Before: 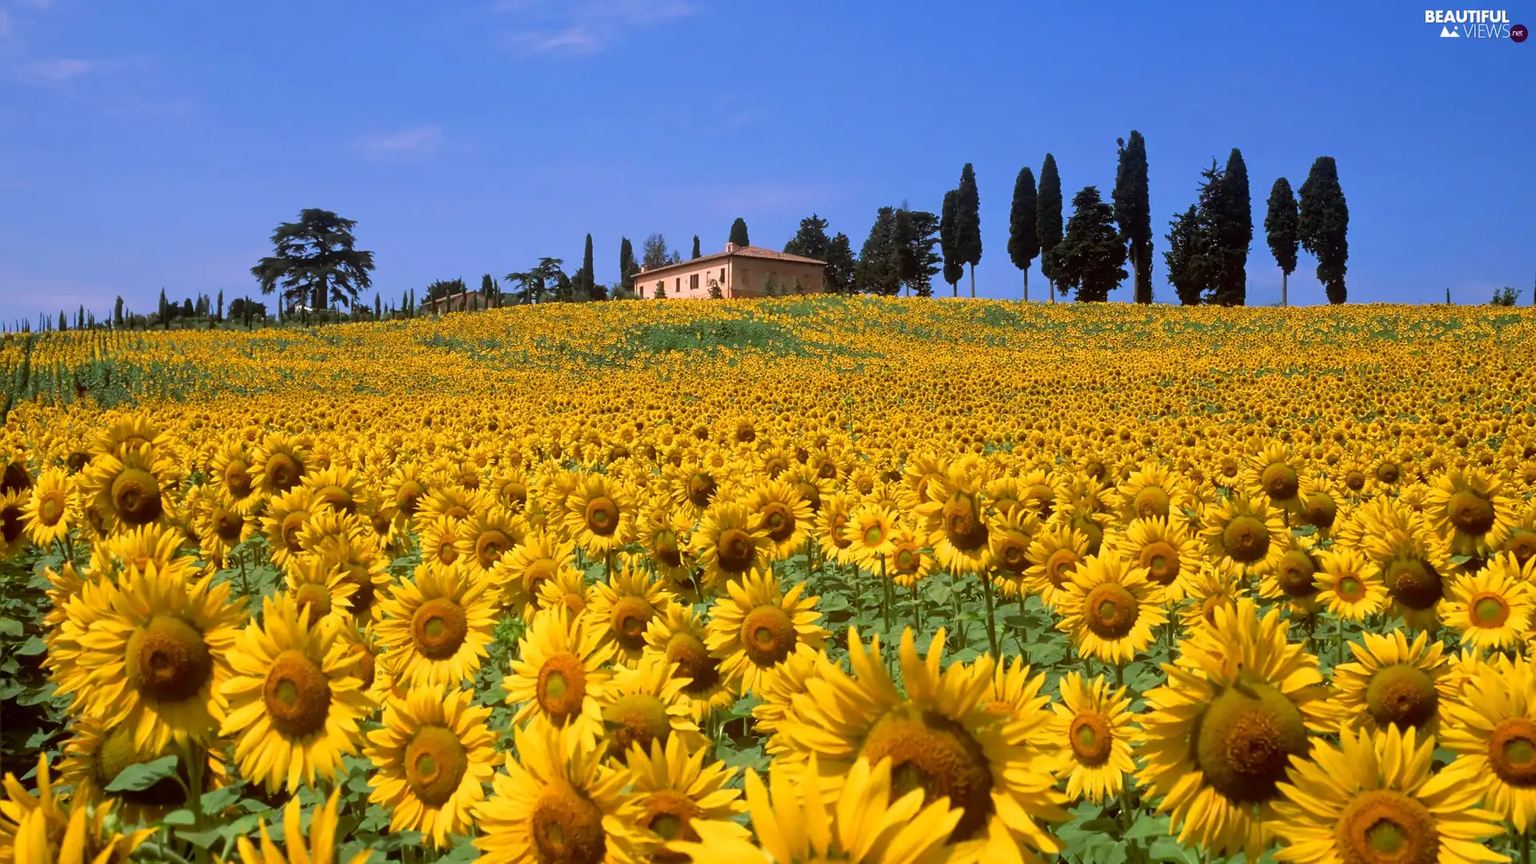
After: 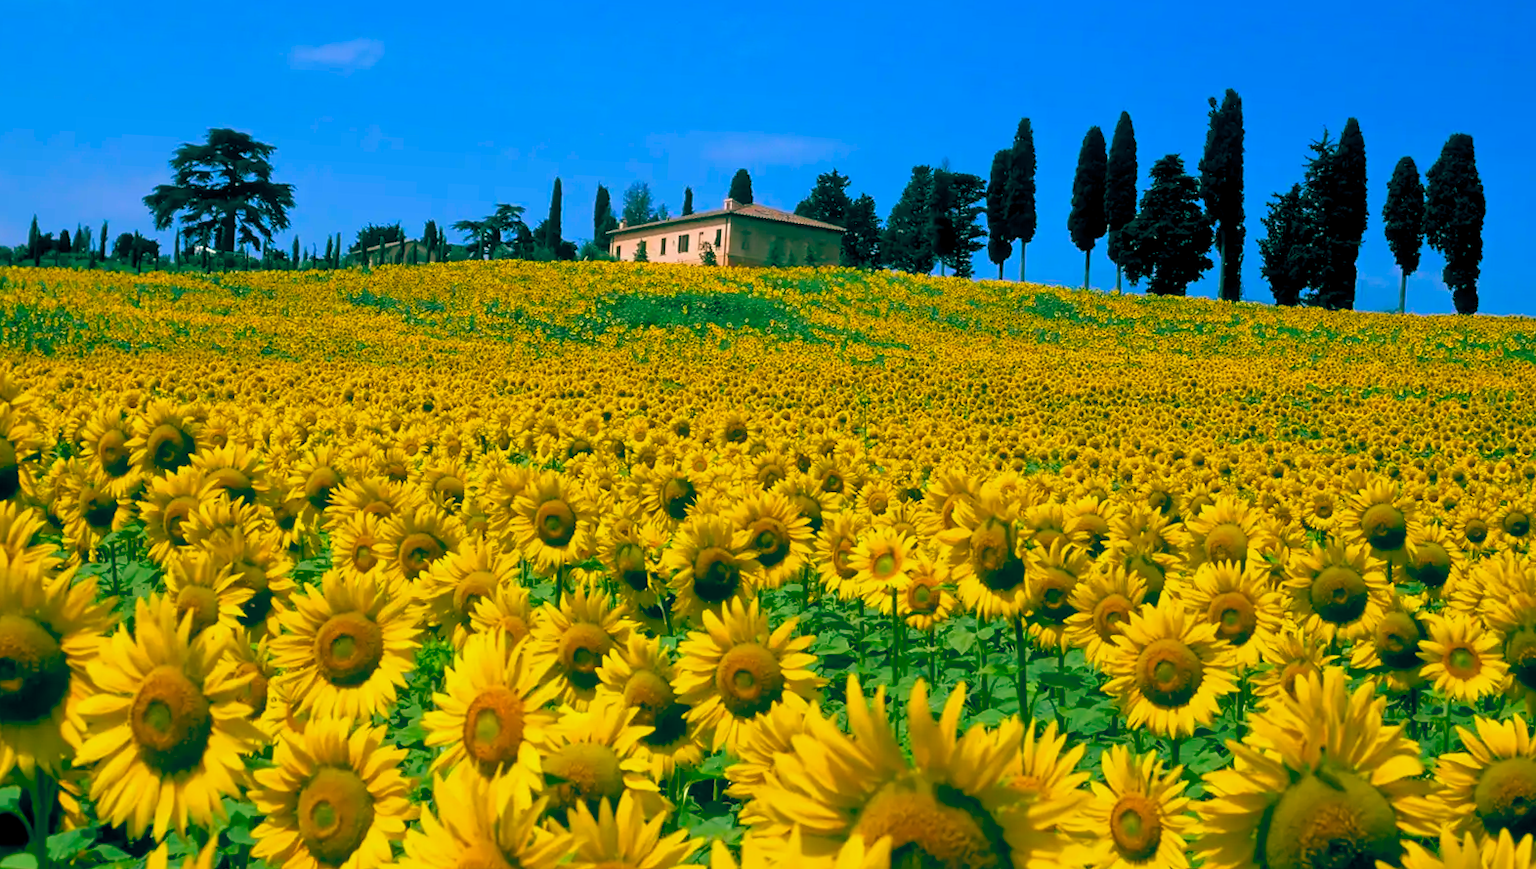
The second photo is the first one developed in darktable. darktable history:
color balance rgb: global offset › luminance -0.553%, global offset › chroma 0.905%, global offset › hue 174.5°, perceptual saturation grading › global saturation 30.064%, global vibrance 20%
crop and rotate: angle -3.17°, left 5.434%, top 5.167%, right 4.725%, bottom 4.345%
